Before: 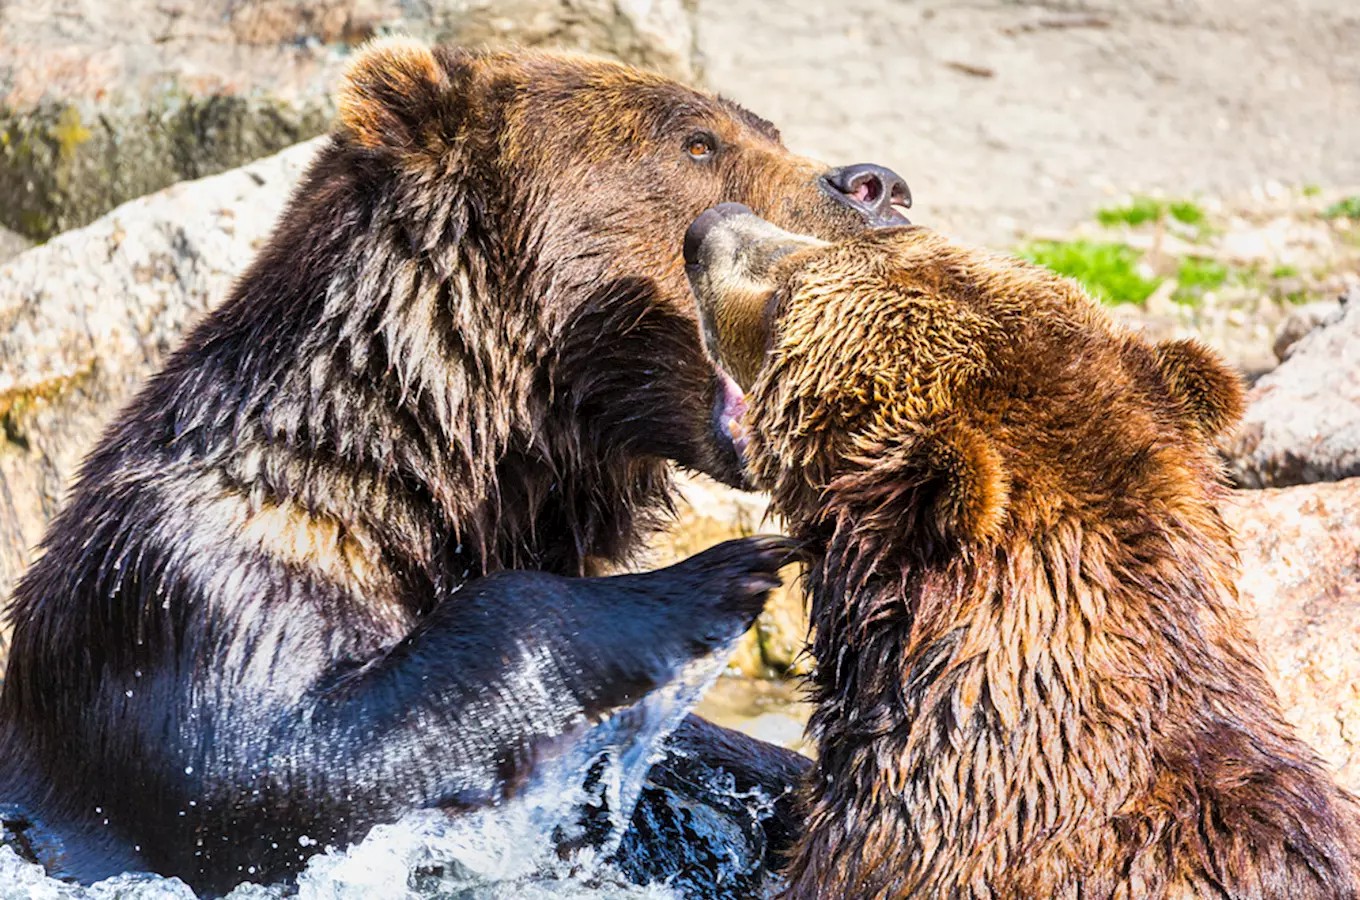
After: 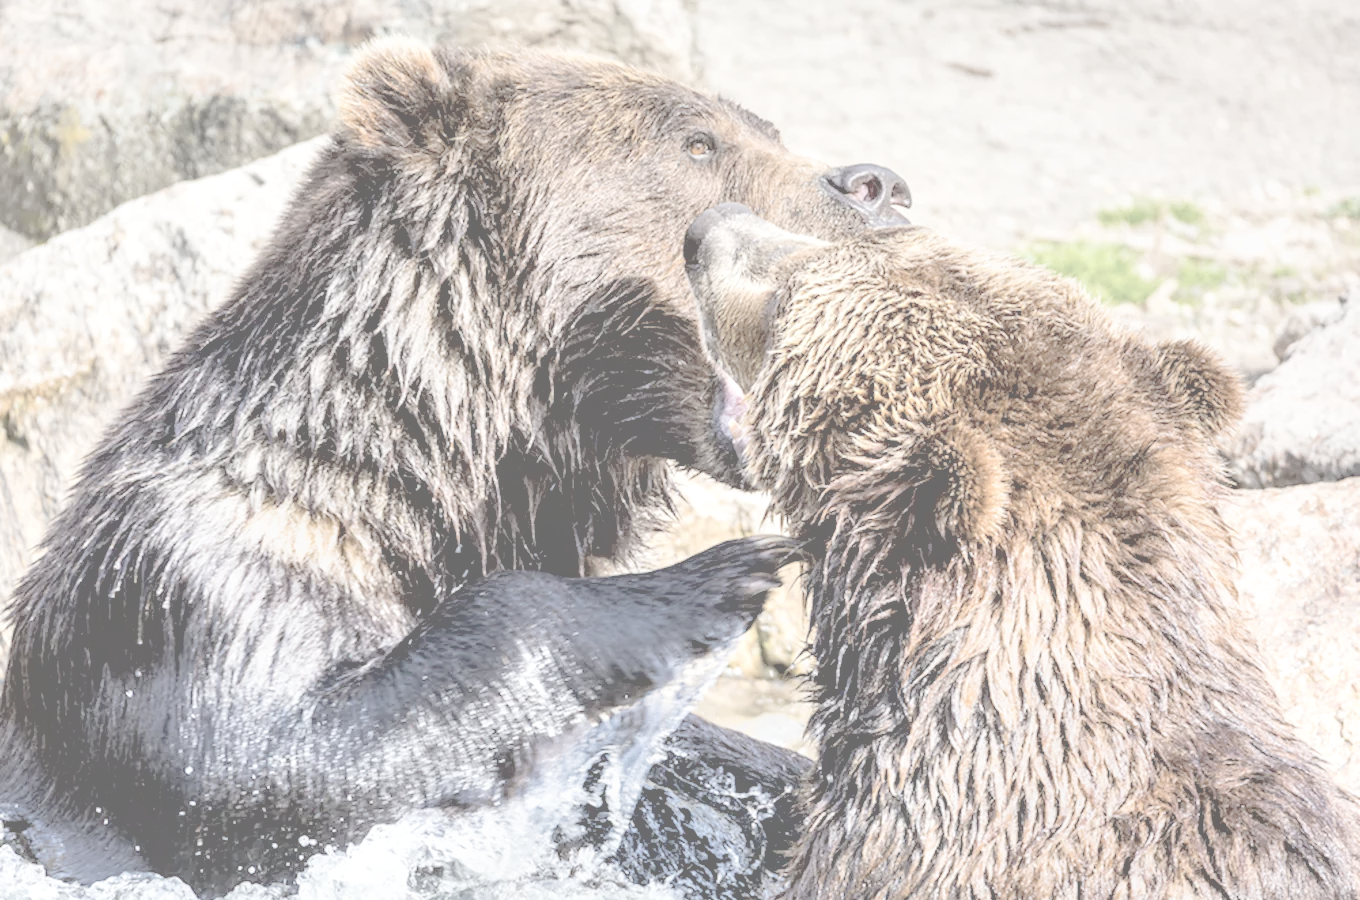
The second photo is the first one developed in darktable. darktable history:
exposure: black level correction 0.012, exposure 0.7 EV, compensate exposure bias true, compensate highlight preservation false
local contrast: on, module defaults
contrast brightness saturation: contrast -0.32, brightness 0.75, saturation -0.78
